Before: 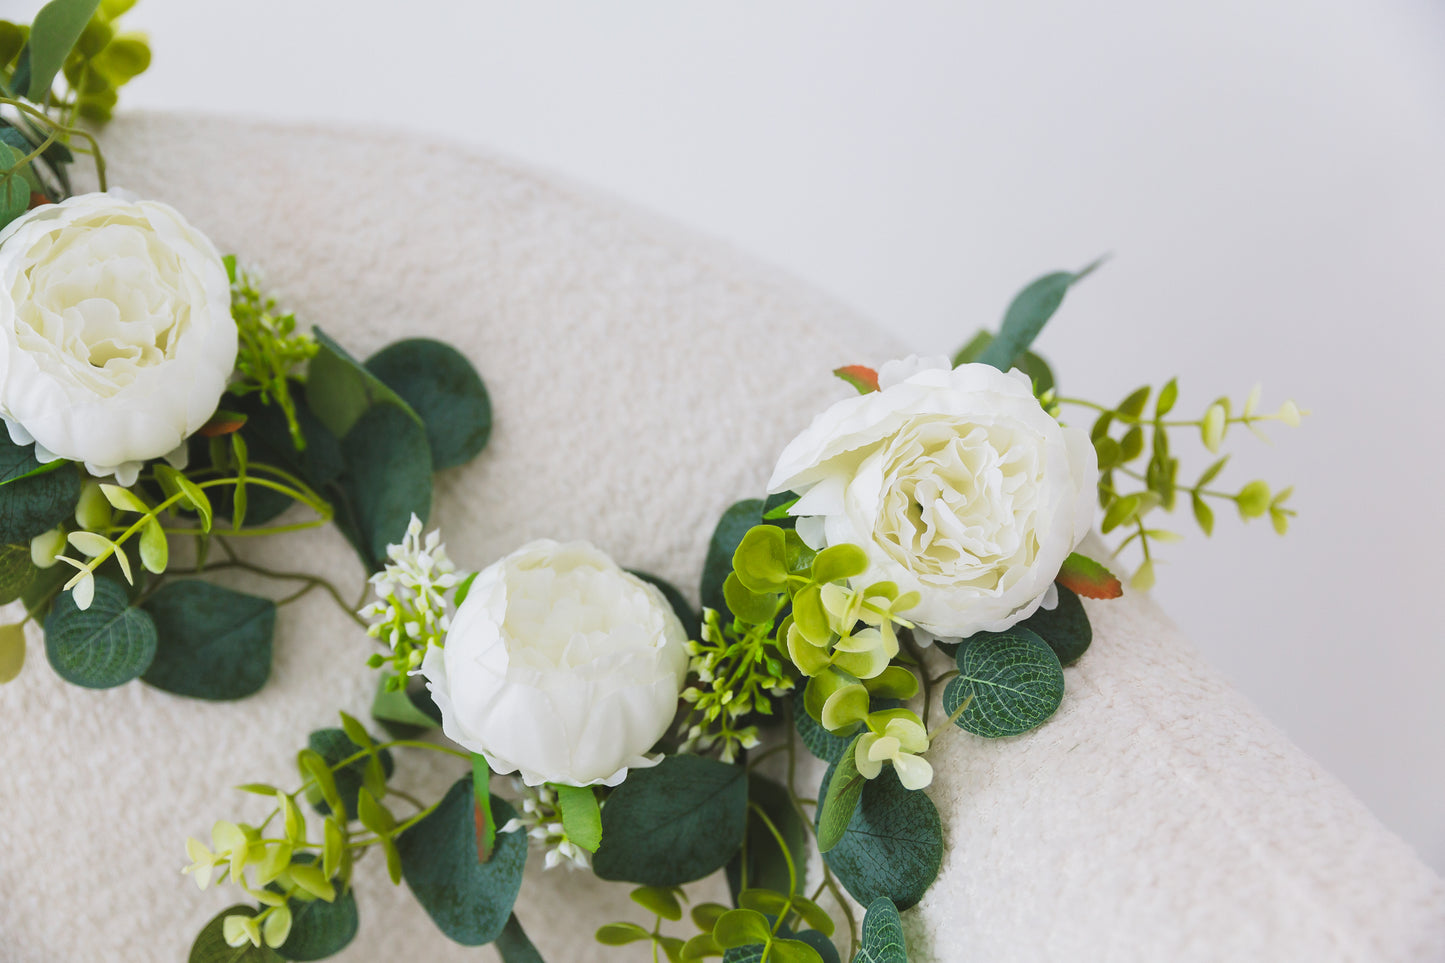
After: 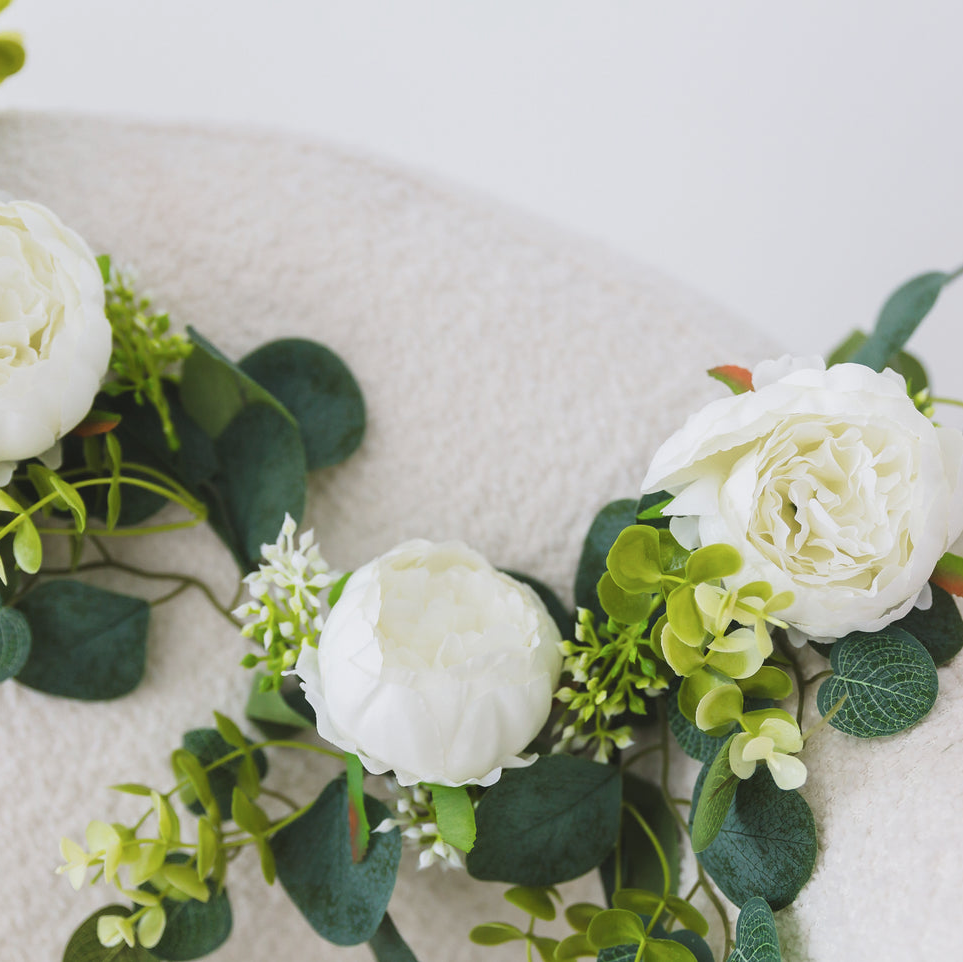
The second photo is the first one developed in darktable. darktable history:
crop and rotate: left 8.786%, right 24.548%
contrast brightness saturation: saturation -0.1
